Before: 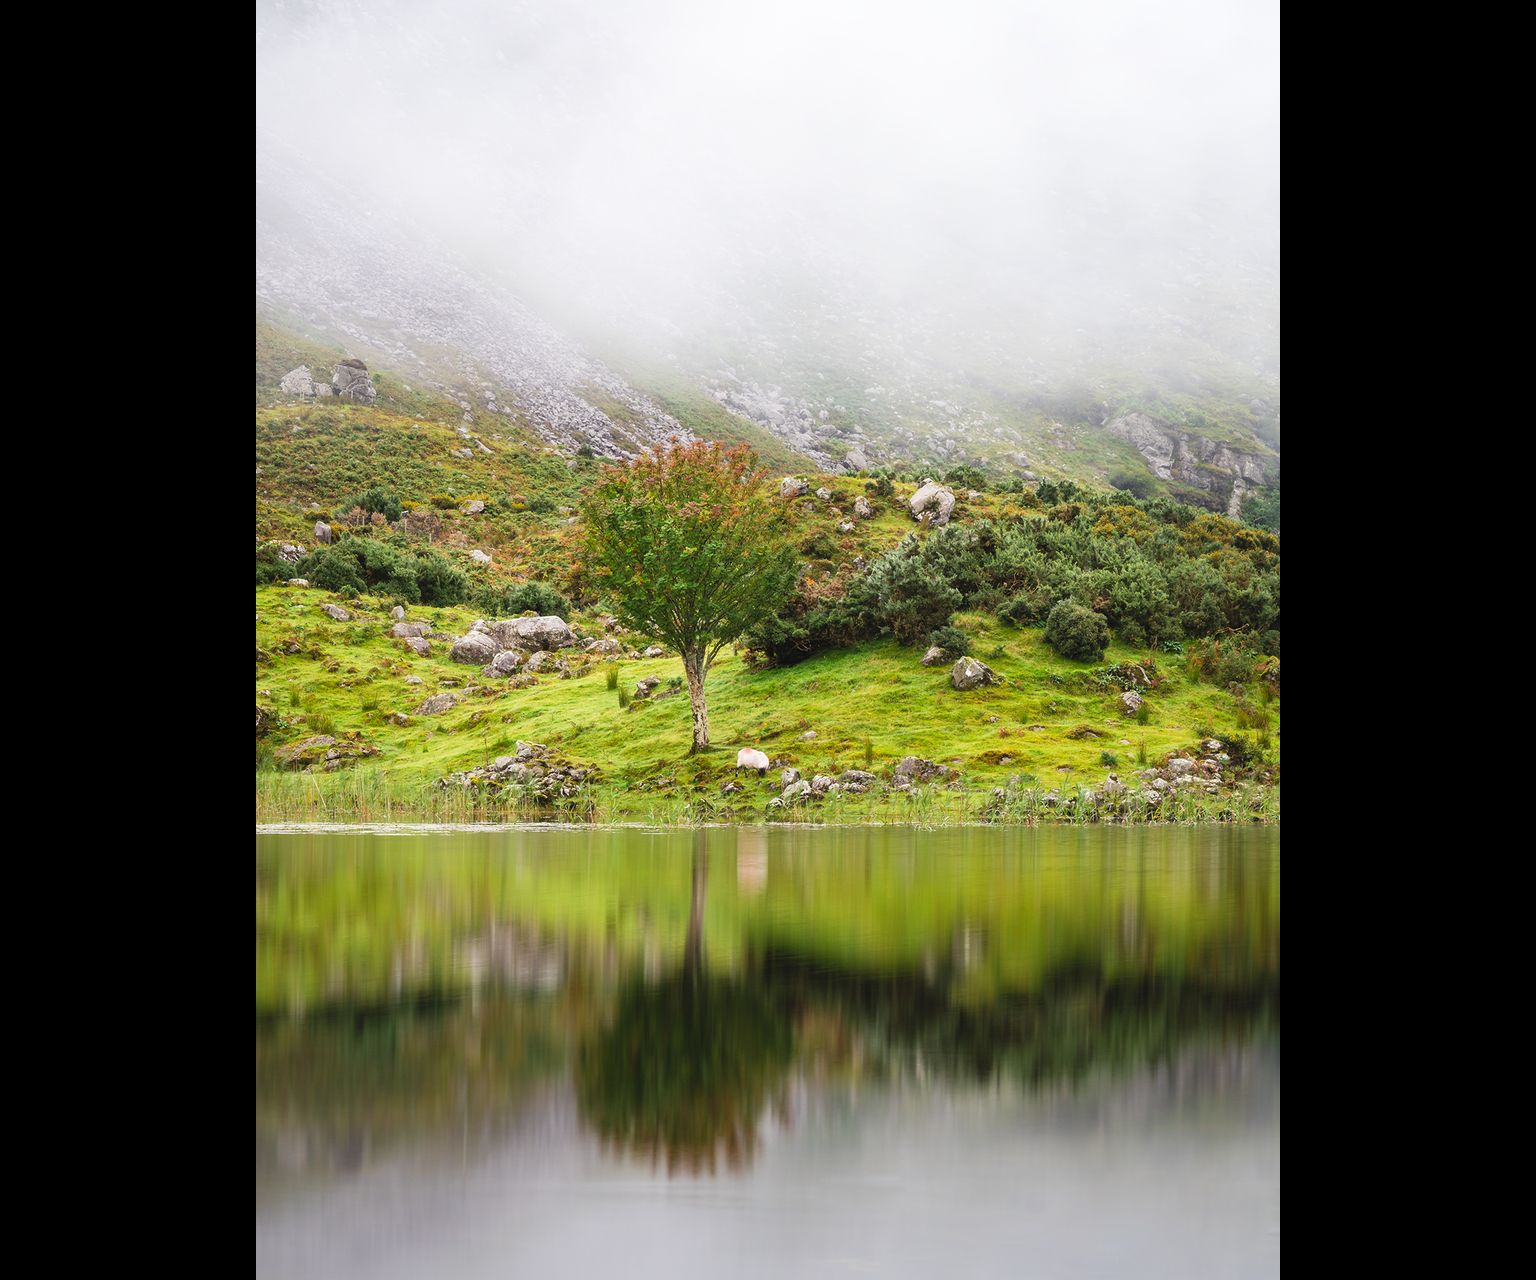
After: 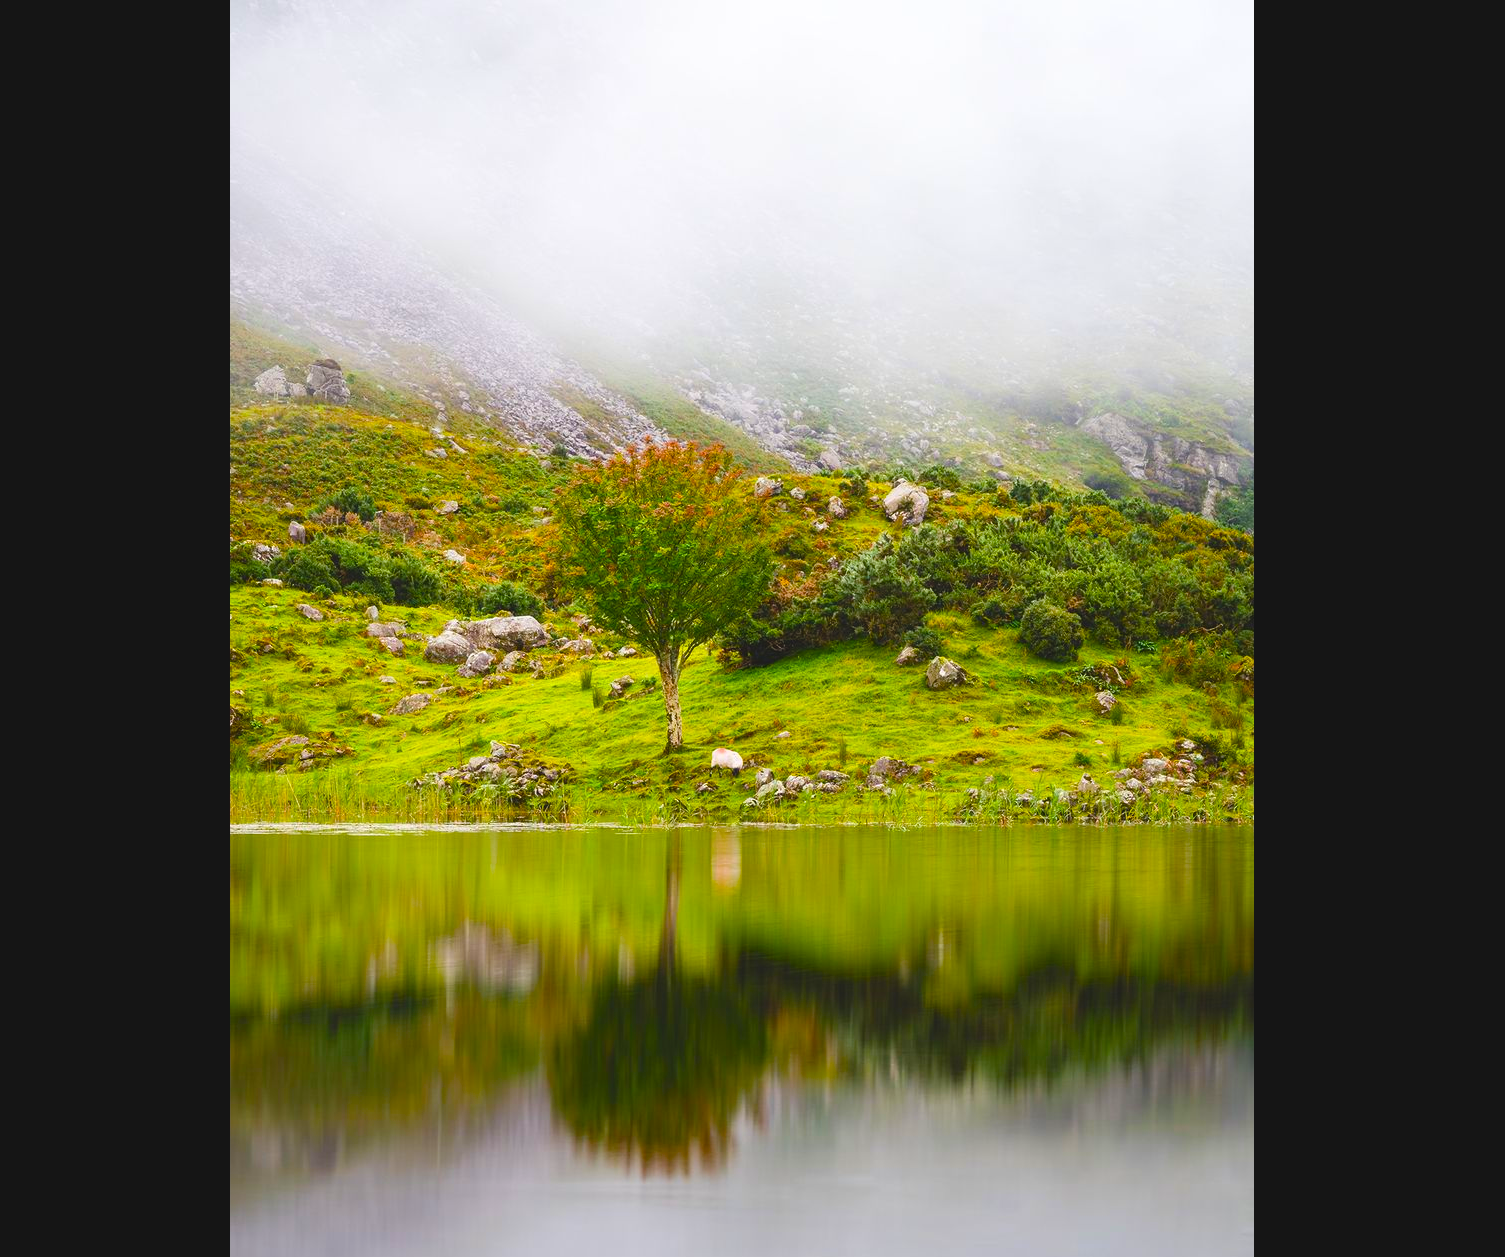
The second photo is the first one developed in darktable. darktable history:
crop: left 1.722%, right 0.266%, bottom 1.777%
color balance rgb: global offset › luminance 0.782%, linear chroma grading › global chroma 14.686%, perceptual saturation grading › global saturation 36.918%, perceptual saturation grading › shadows 35.676%
